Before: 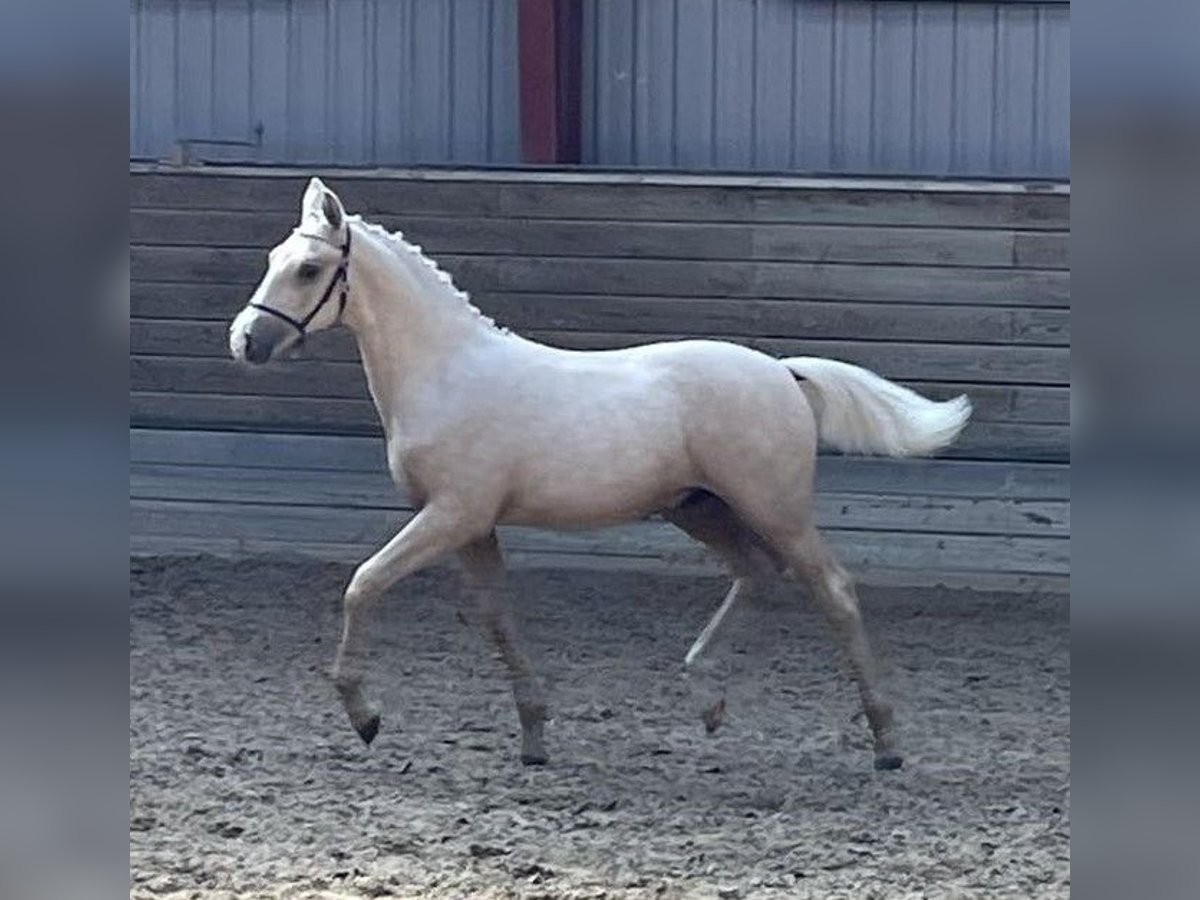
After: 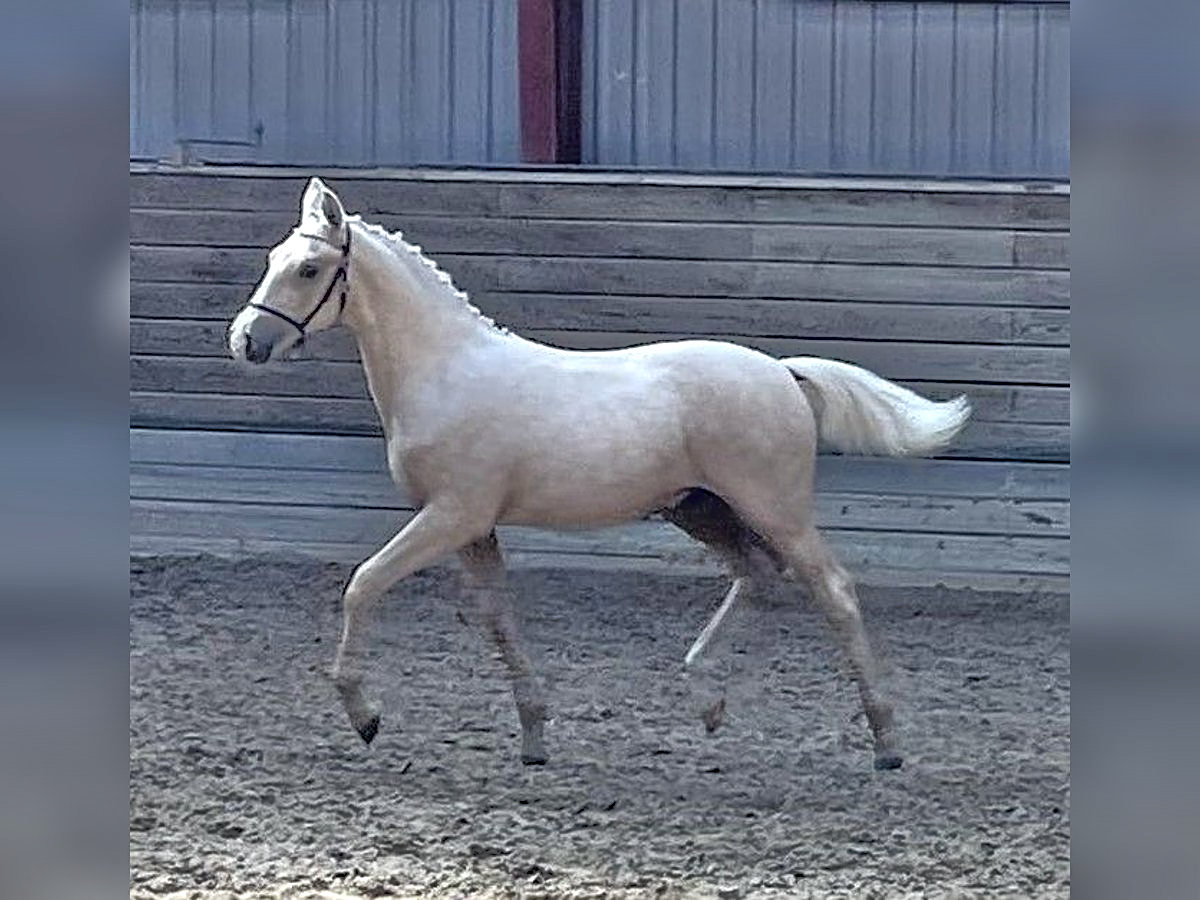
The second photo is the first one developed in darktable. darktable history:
sharpen: on, module defaults
tone equalizer: -7 EV -0.6 EV, -6 EV 1.02 EV, -5 EV -0.469 EV, -4 EV 0.427 EV, -3 EV 0.414 EV, -2 EV 0.129 EV, -1 EV -0.165 EV, +0 EV -0.417 EV, mask exposure compensation -0.514 EV
shadows and highlights: low approximation 0.01, soften with gaussian
local contrast: on, module defaults
